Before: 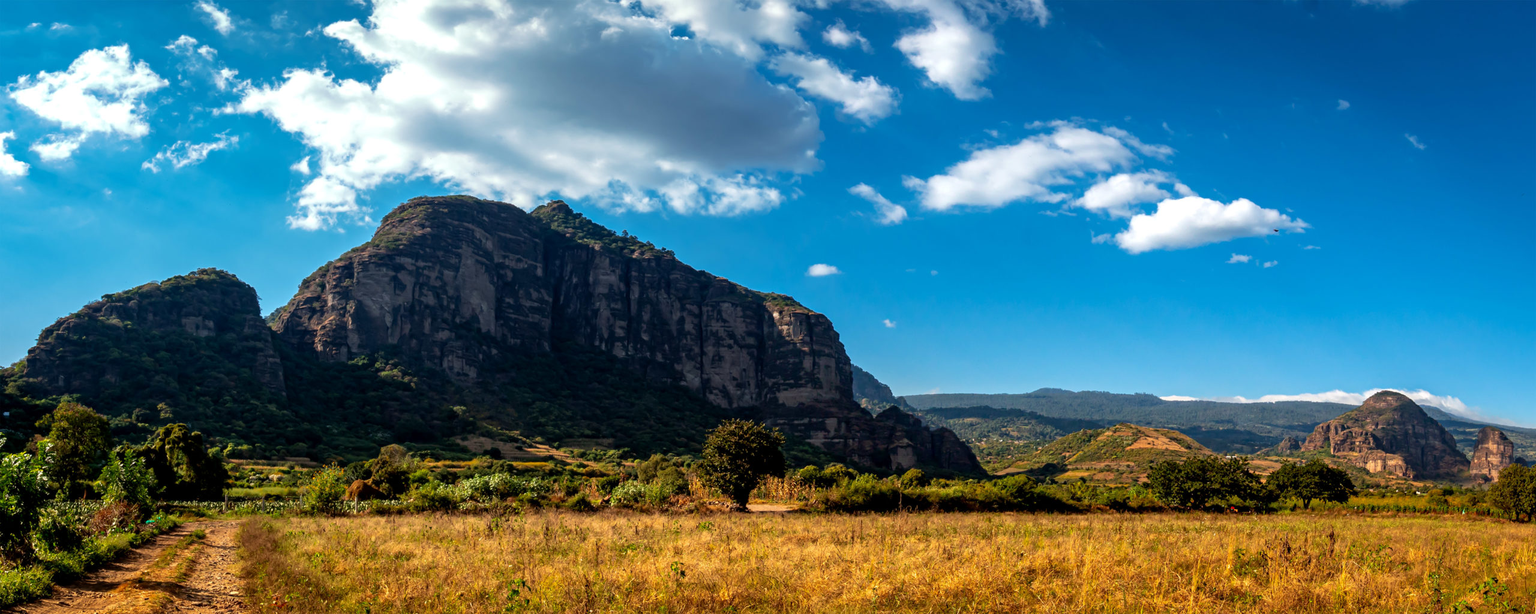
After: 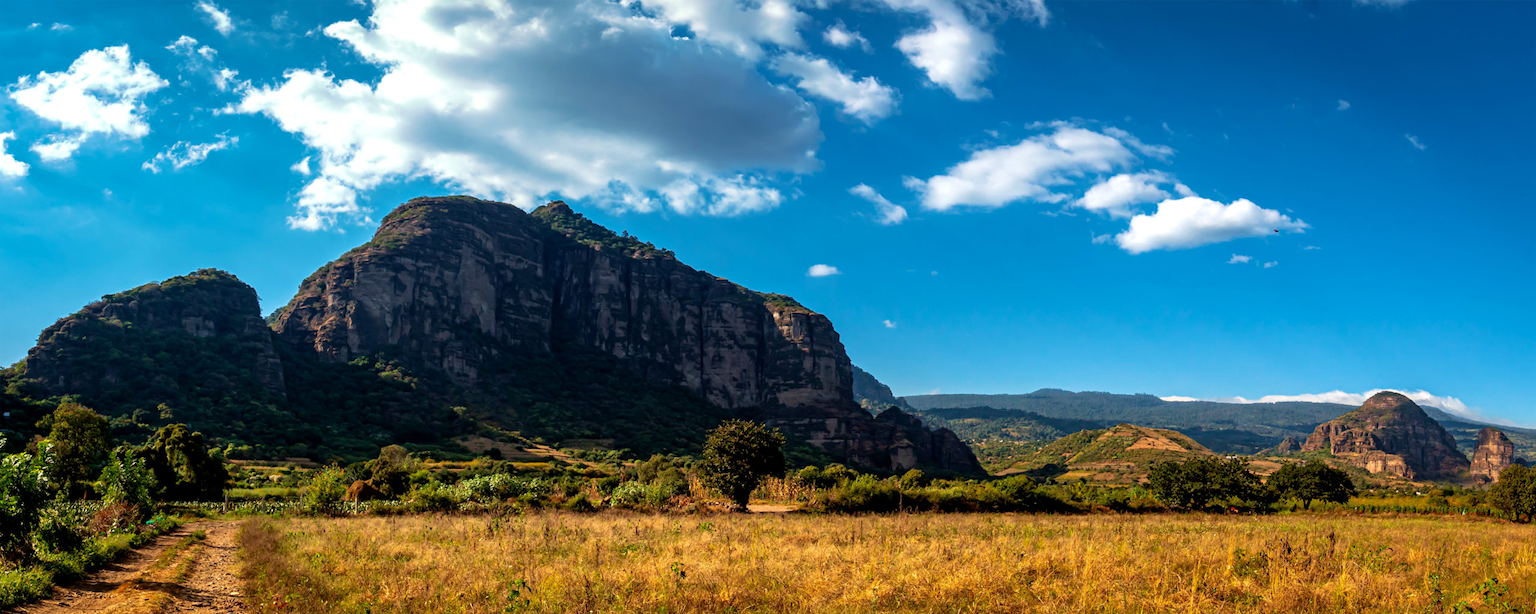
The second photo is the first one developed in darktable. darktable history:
velvia: on, module defaults
